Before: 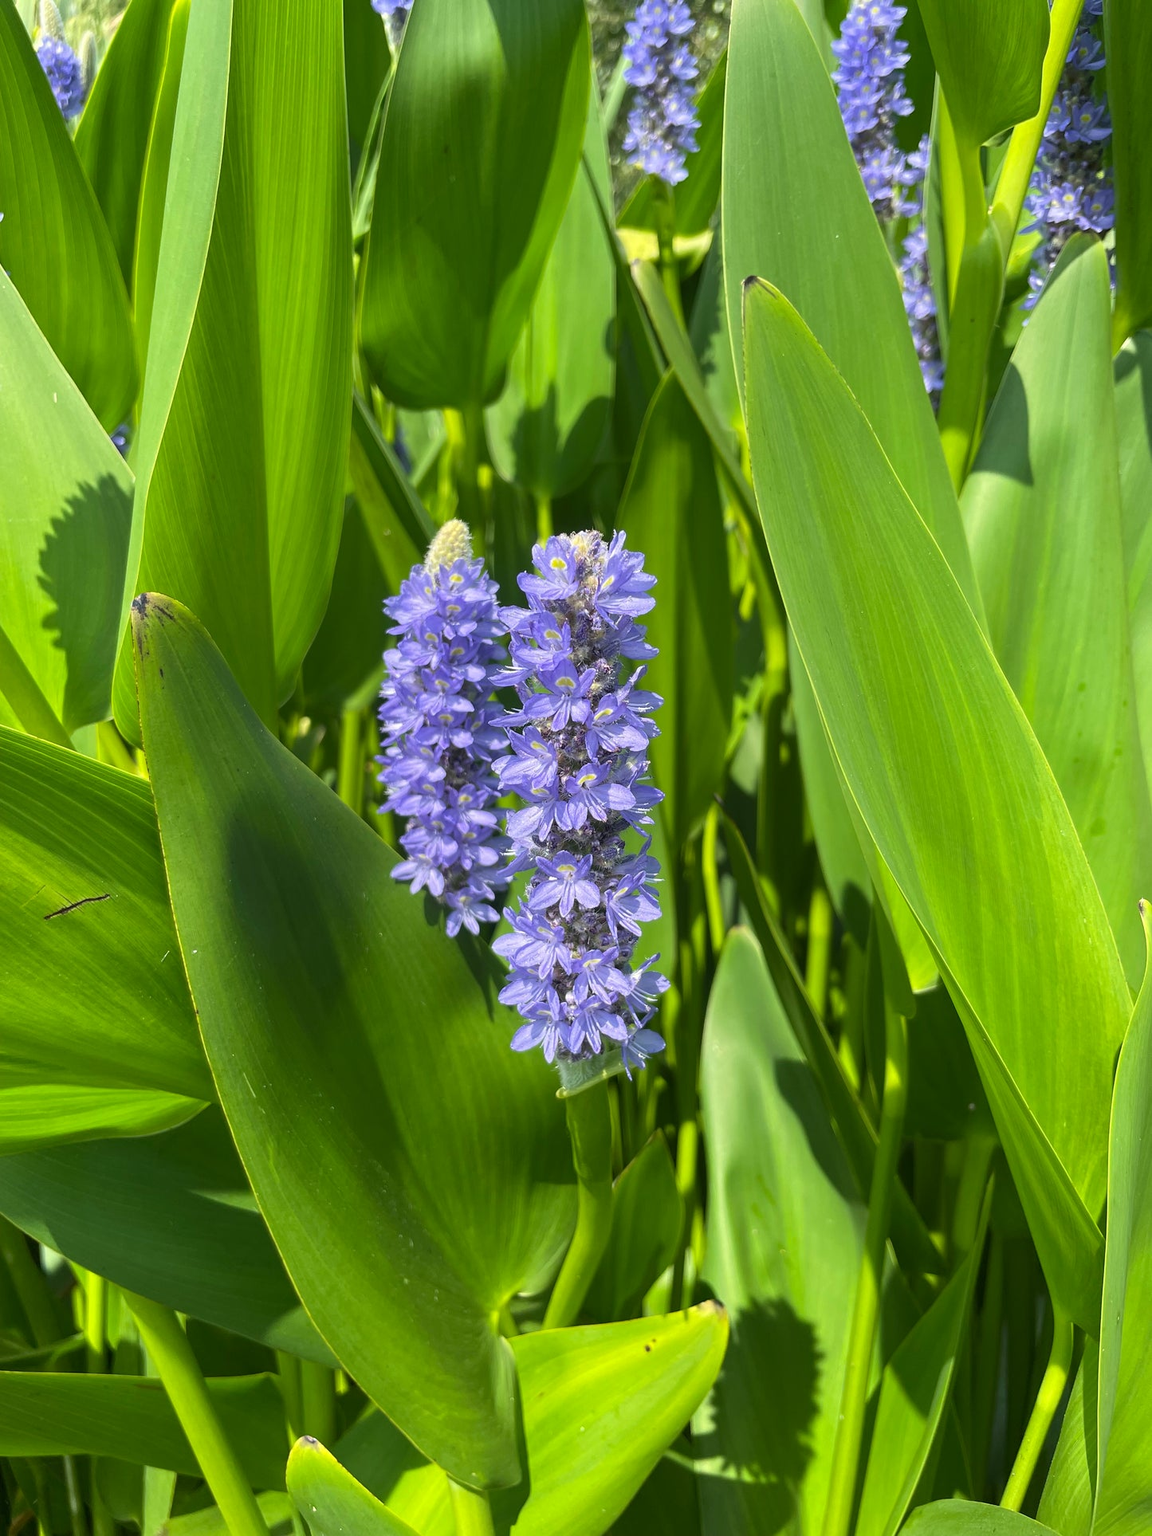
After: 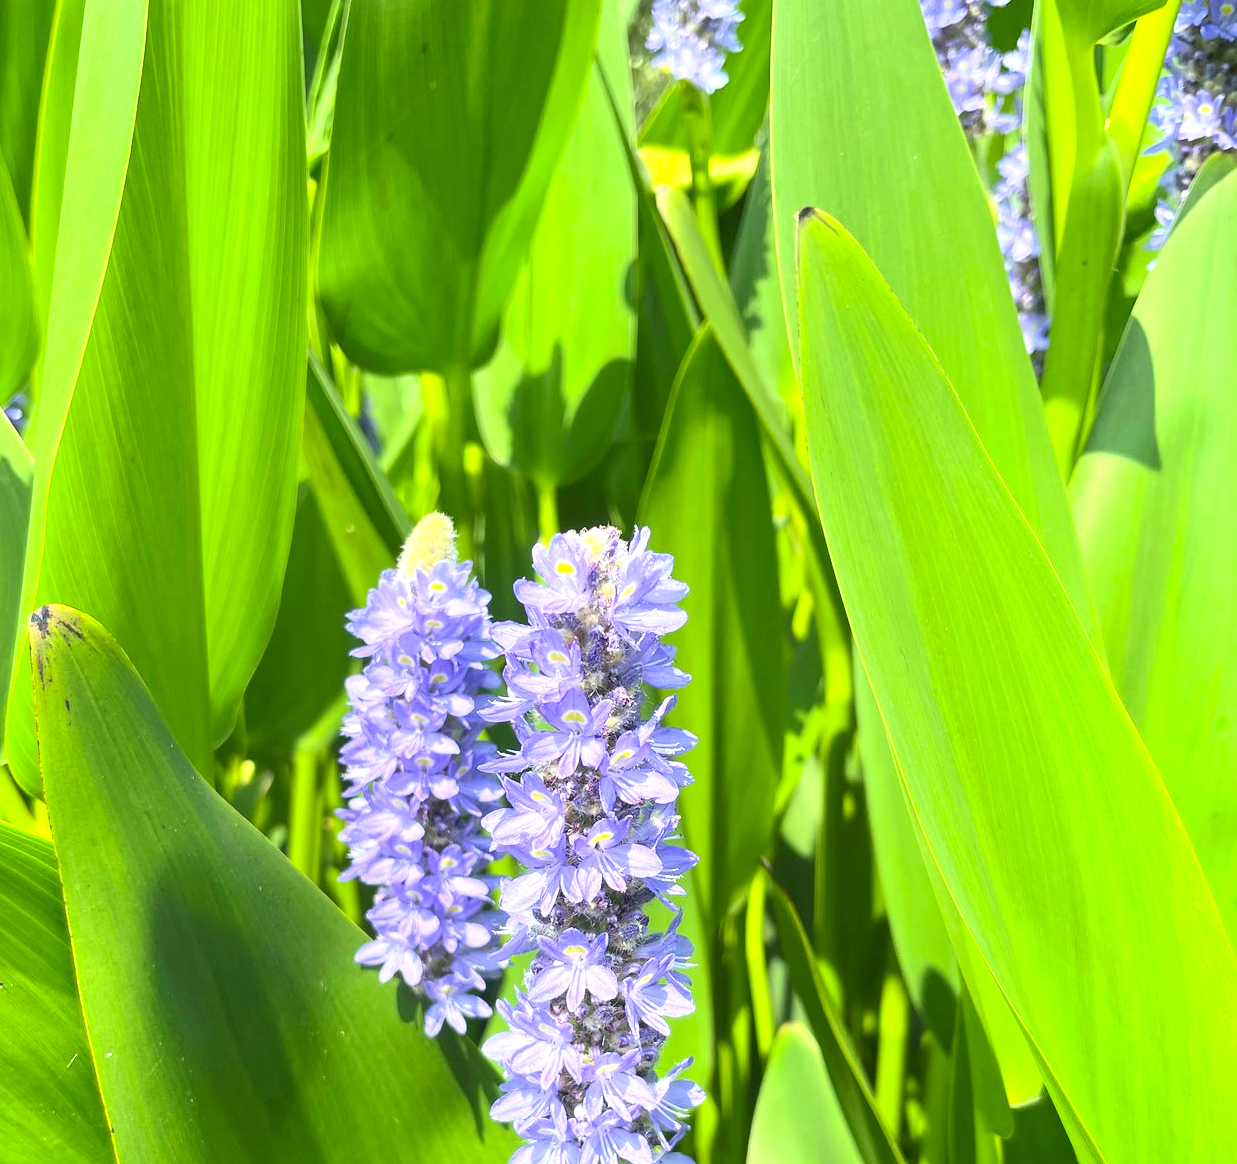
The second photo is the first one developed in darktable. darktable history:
exposure: black level correction 0, exposure 0.7 EV, compensate exposure bias true, compensate highlight preservation false
contrast brightness saturation: contrast 0.2, brightness 0.16, saturation 0.22
crop and rotate: left 9.345%, top 7.22%, right 4.982%, bottom 32.331%
